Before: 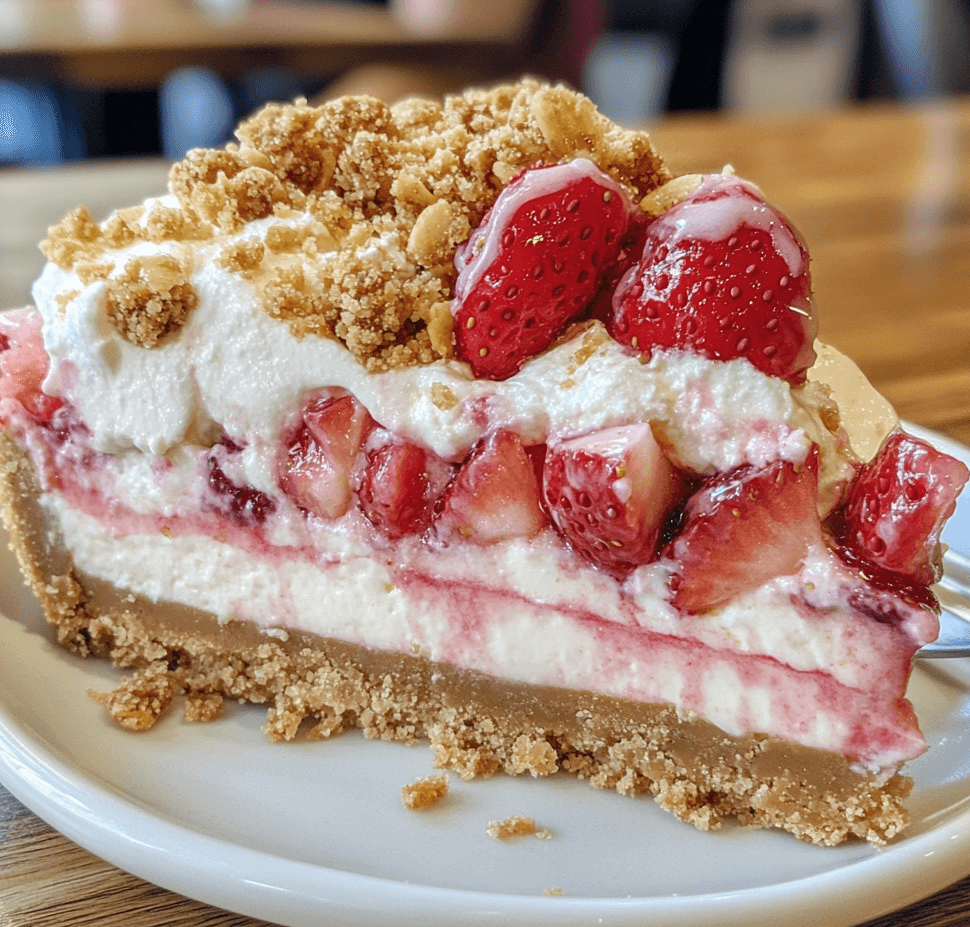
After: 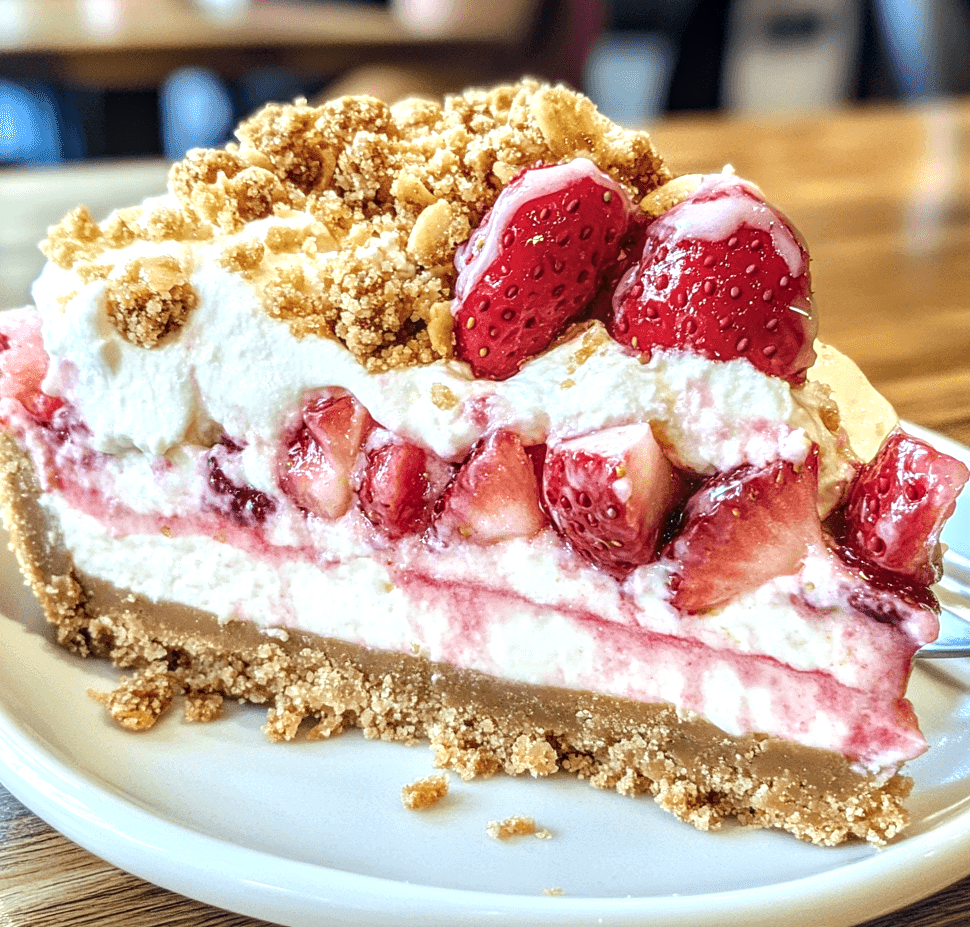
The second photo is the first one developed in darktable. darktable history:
tone equalizer: -8 EV 0.001 EV, -7 EV -0.002 EV, -6 EV 0.002 EV, -5 EV -0.03 EV, -4 EV -0.116 EV, -3 EV -0.169 EV, -2 EV 0.24 EV, -1 EV 0.702 EV, +0 EV 0.493 EV
color calibration: output R [1.003, 0.027, -0.041, 0], output G [-0.018, 1.043, -0.038, 0], output B [0.071, -0.086, 1.017, 0], illuminant as shot in camera, x 0.359, y 0.362, temperature 4570.54 K
local contrast: on, module defaults
